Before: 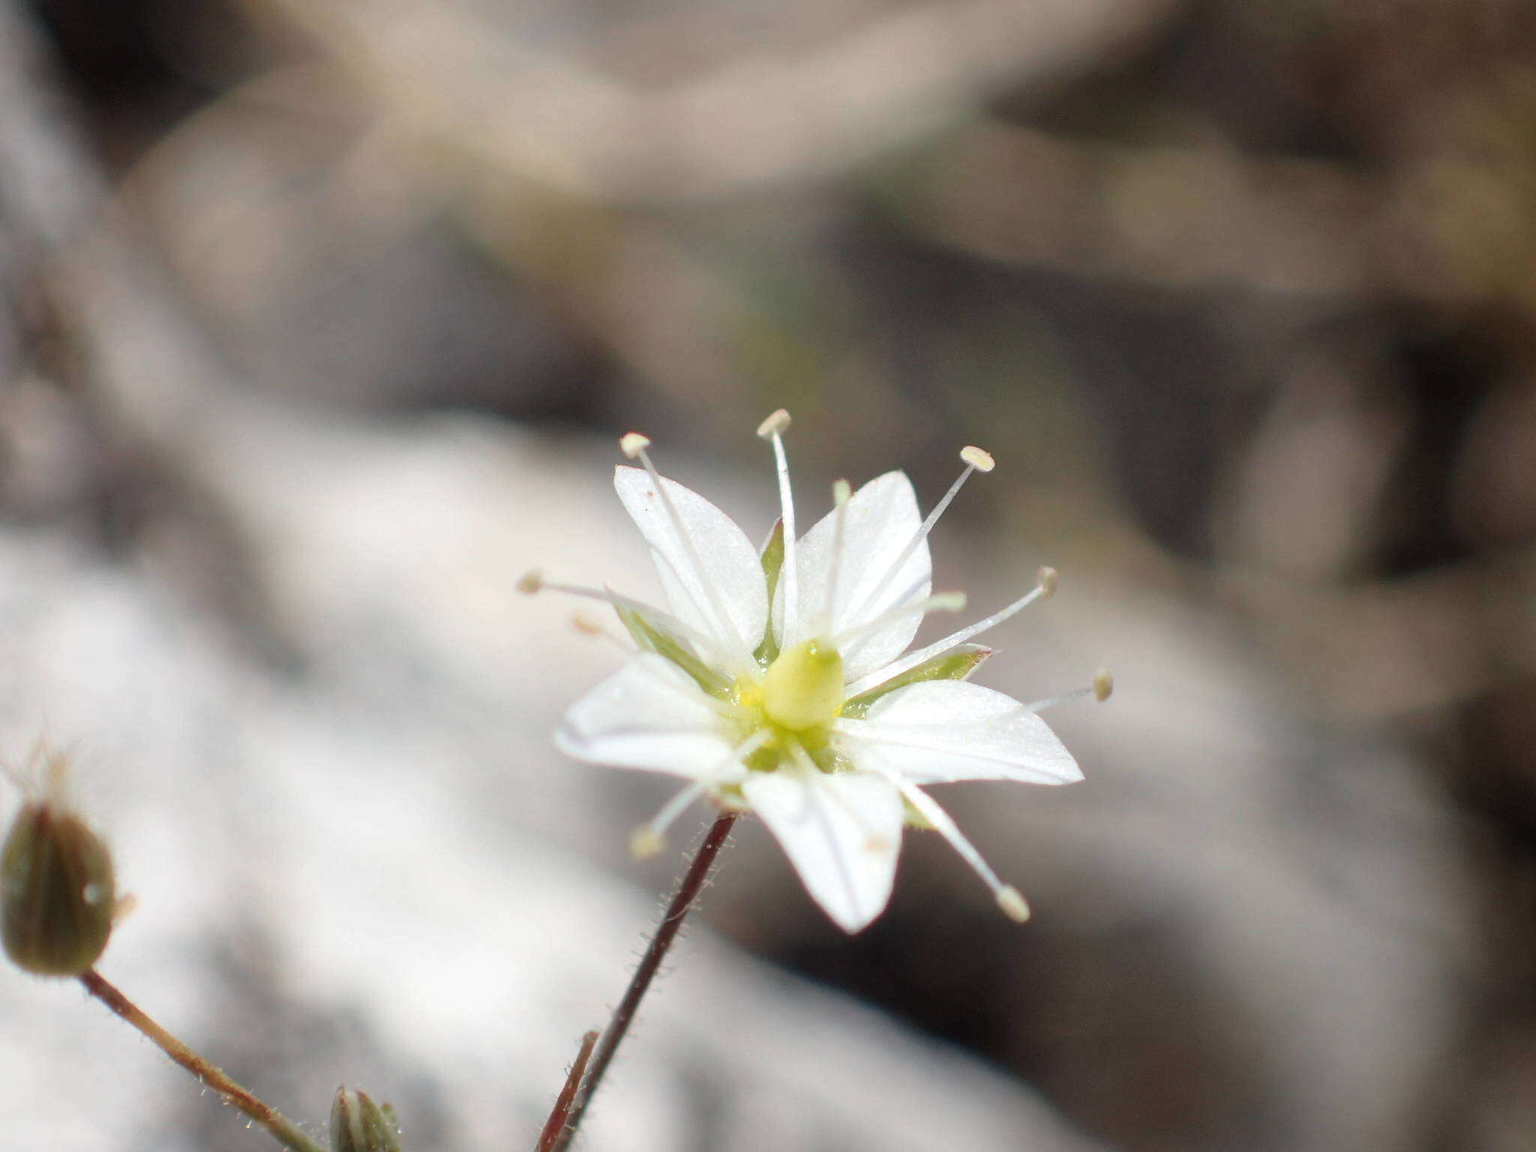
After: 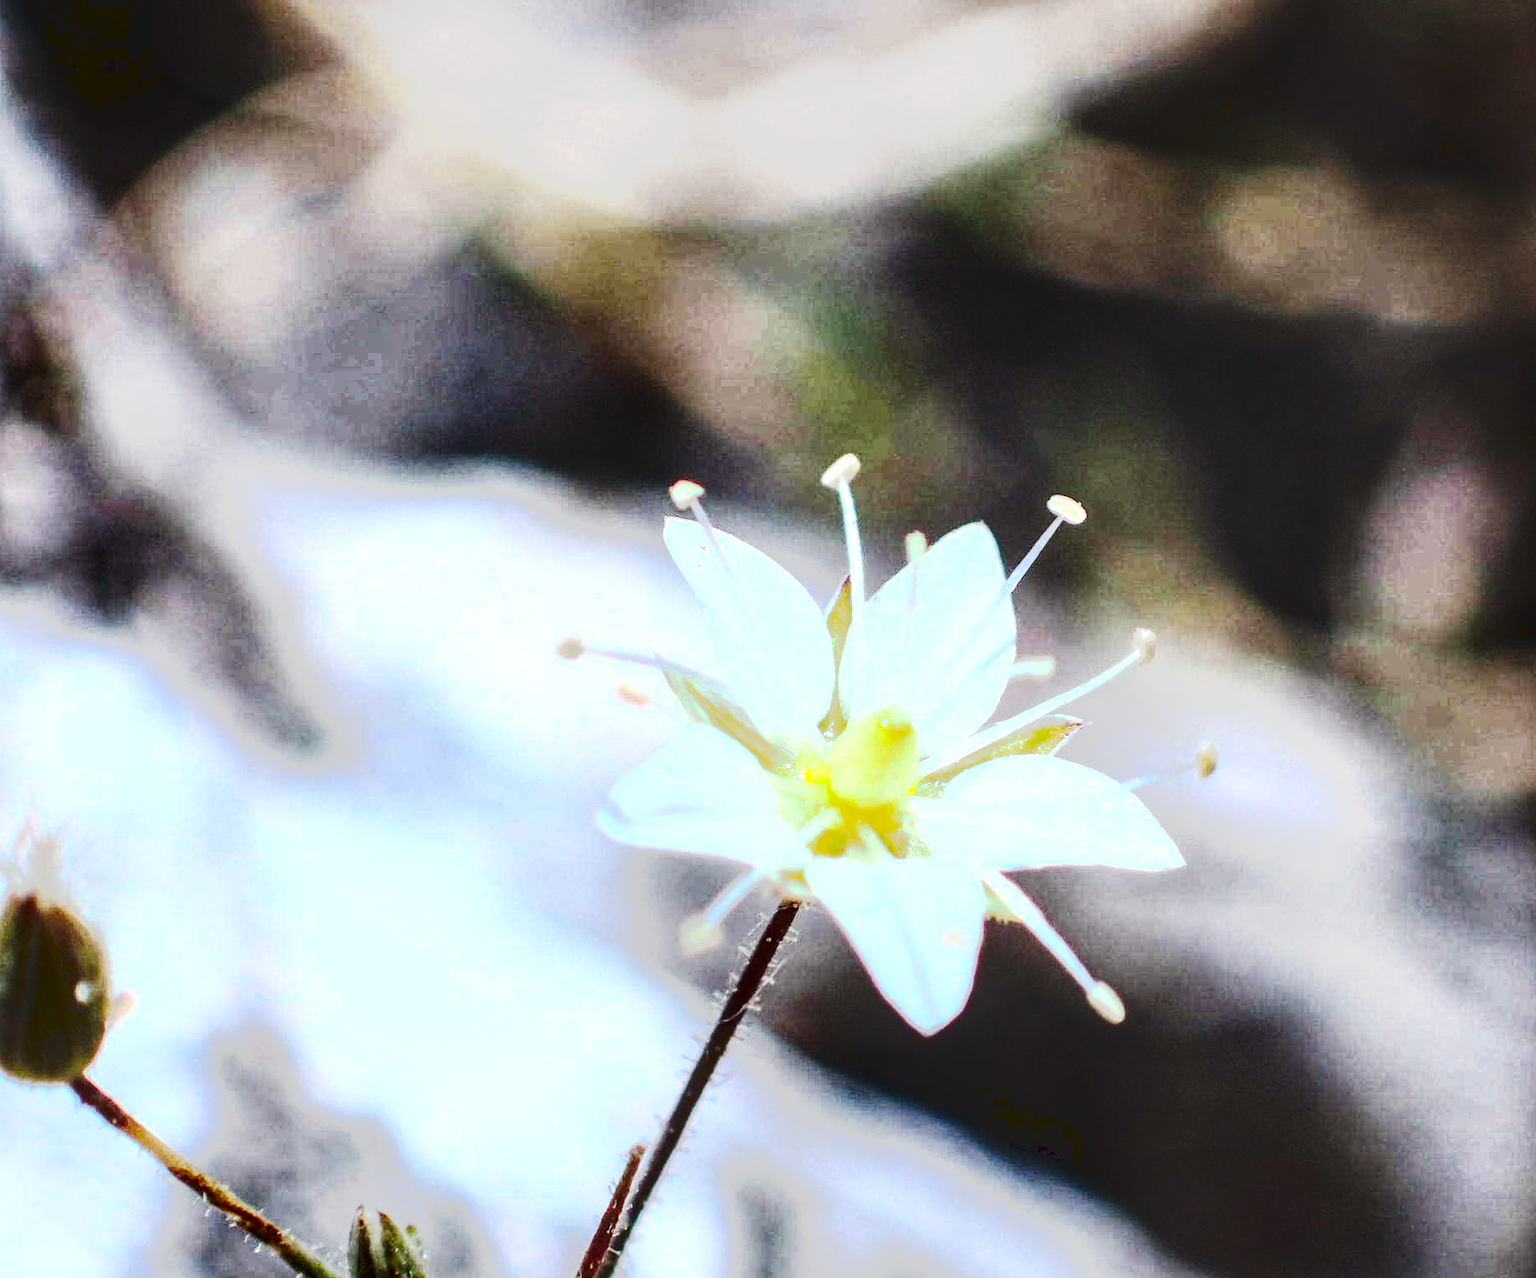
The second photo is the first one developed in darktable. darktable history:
local contrast: detail 160%
contrast brightness saturation: contrast 0.4, brightness 0.05, saturation 0.25
crop and rotate: left 1.088%, right 8.807%
color zones: curves: ch0 [(0, 0.5) (0.143, 0.5) (0.286, 0.5) (0.429, 0.5) (0.571, 0.5) (0.714, 0.476) (0.857, 0.5) (1, 0.5)]; ch2 [(0, 0.5) (0.143, 0.5) (0.286, 0.5) (0.429, 0.5) (0.571, 0.5) (0.714, 0.487) (0.857, 0.5) (1, 0.5)]
haze removal: strength 0.25, distance 0.25, compatibility mode true, adaptive false
white balance: red 0.931, blue 1.11
tone curve: curves: ch0 [(0, 0) (0.003, 0.108) (0.011, 0.113) (0.025, 0.113) (0.044, 0.121) (0.069, 0.132) (0.1, 0.145) (0.136, 0.158) (0.177, 0.182) (0.224, 0.215) (0.277, 0.27) (0.335, 0.341) (0.399, 0.424) (0.468, 0.528) (0.543, 0.622) (0.623, 0.721) (0.709, 0.79) (0.801, 0.846) (0.898, 0.871) (1, 1)], preserve colors none
exposure: black level correction 0.001, exposure 0.3 EV, compensate highlight preservation false
